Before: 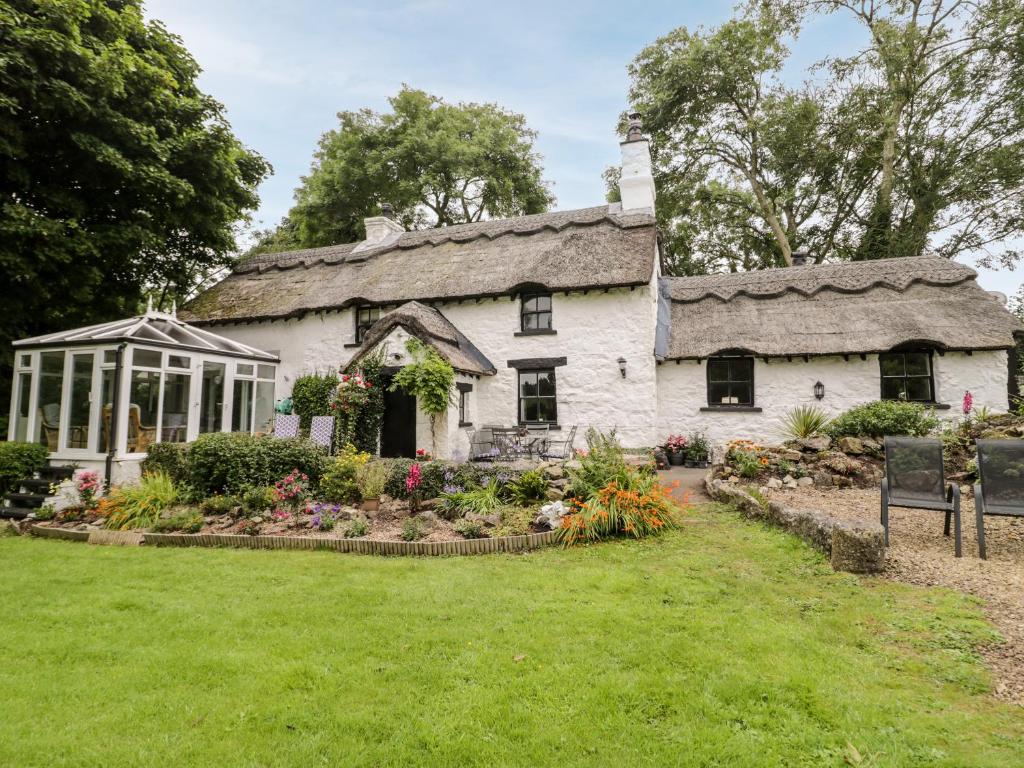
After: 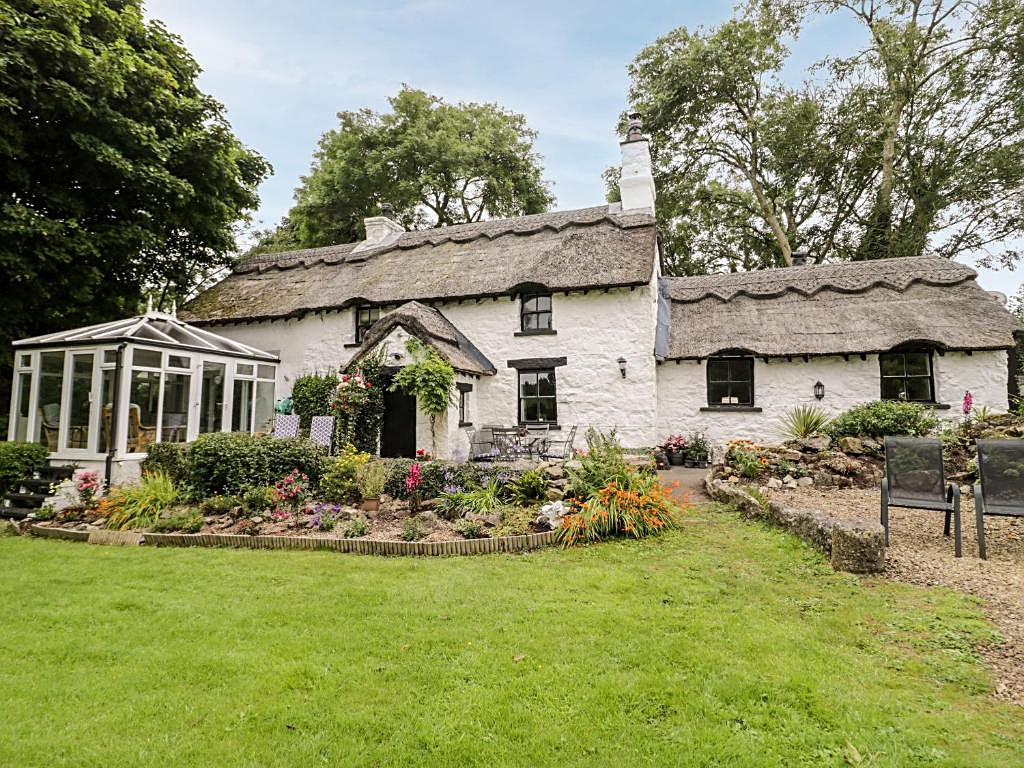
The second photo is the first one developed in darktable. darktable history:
exposure: exposure 0.014 EV, compensate exposure bias true, compensate highlight preservation false
sharpen: on, module defaults
